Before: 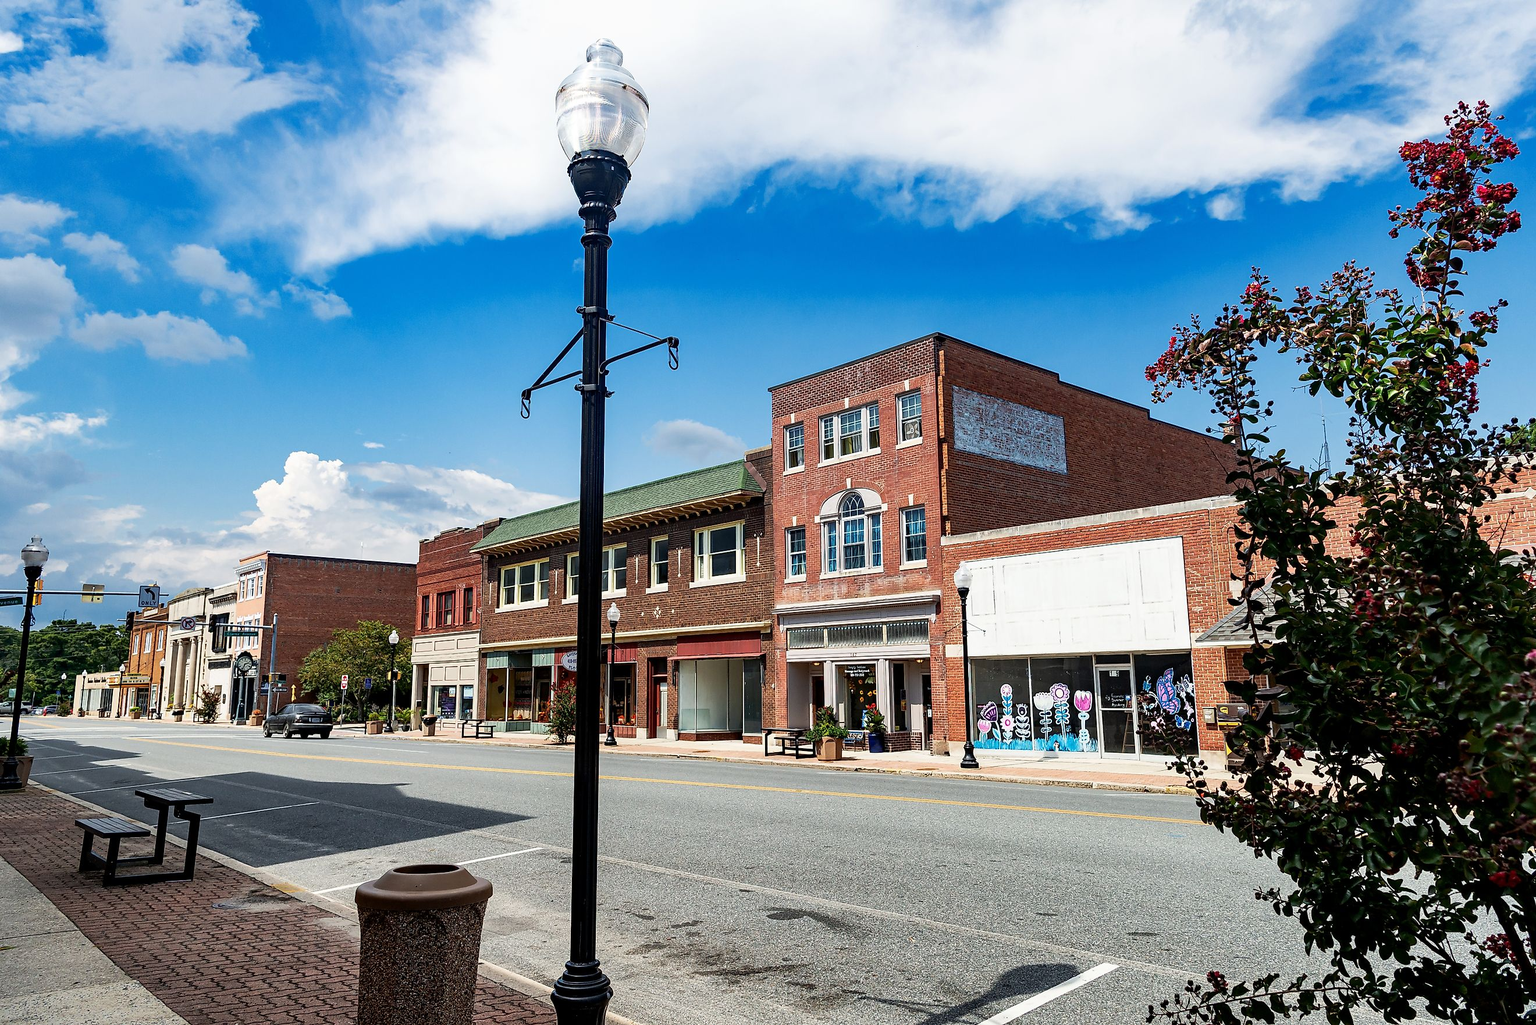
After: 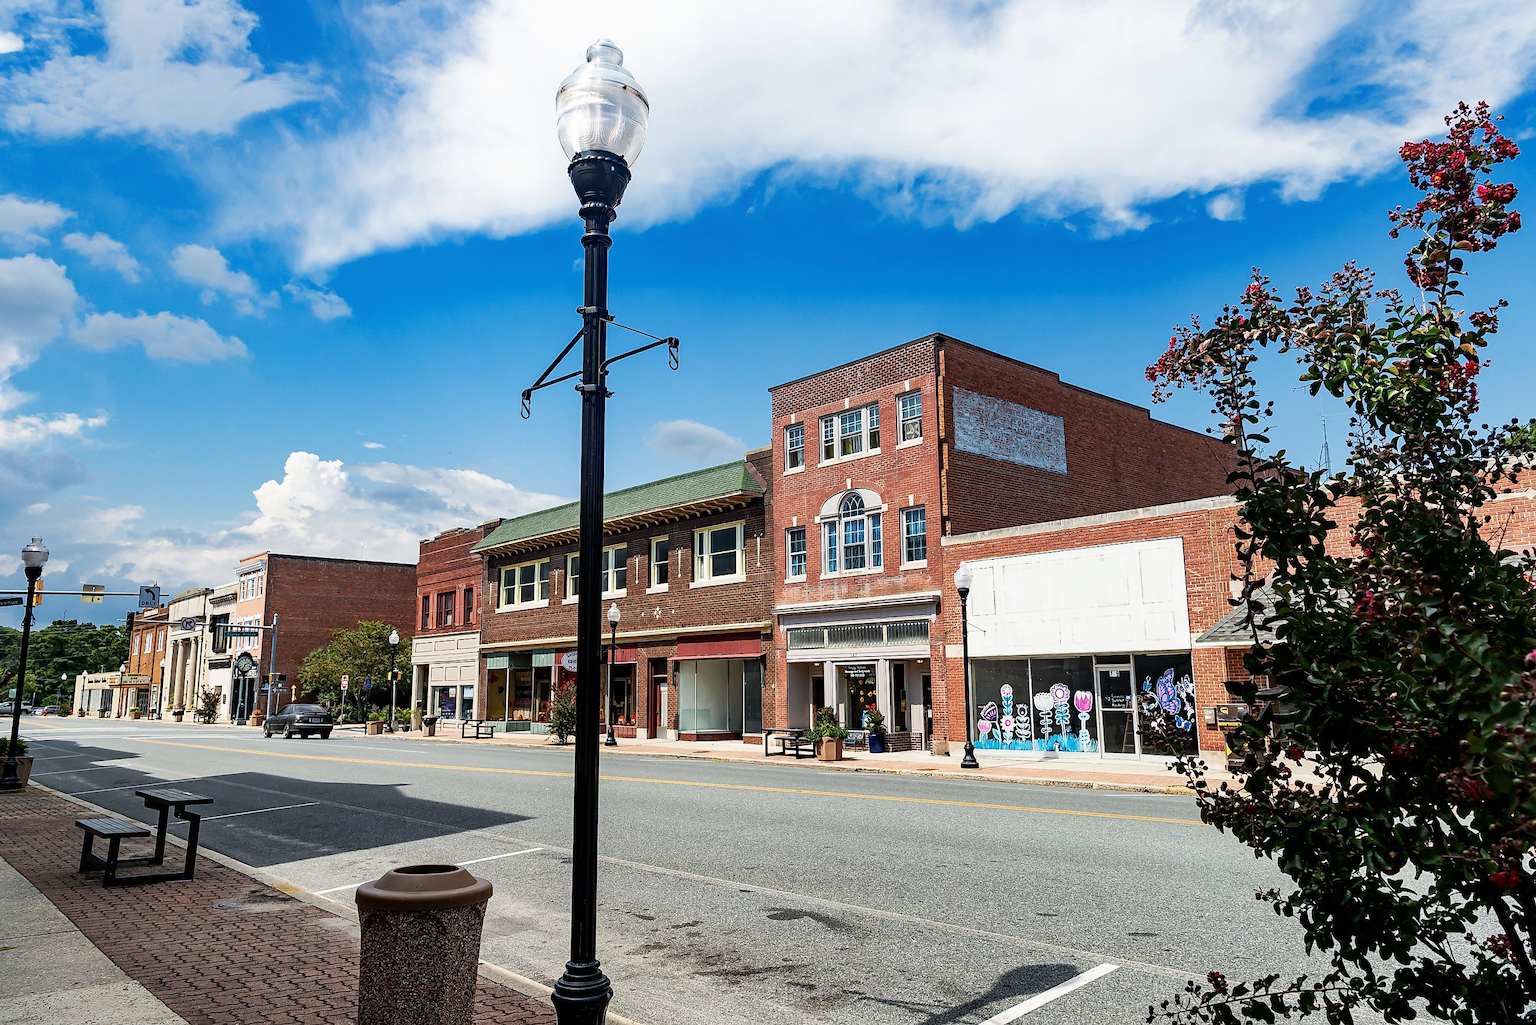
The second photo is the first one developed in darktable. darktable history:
local contrast: mode bilateral grid, contrast 100, coarseness 99, detail 95%, midtone range 0.2
